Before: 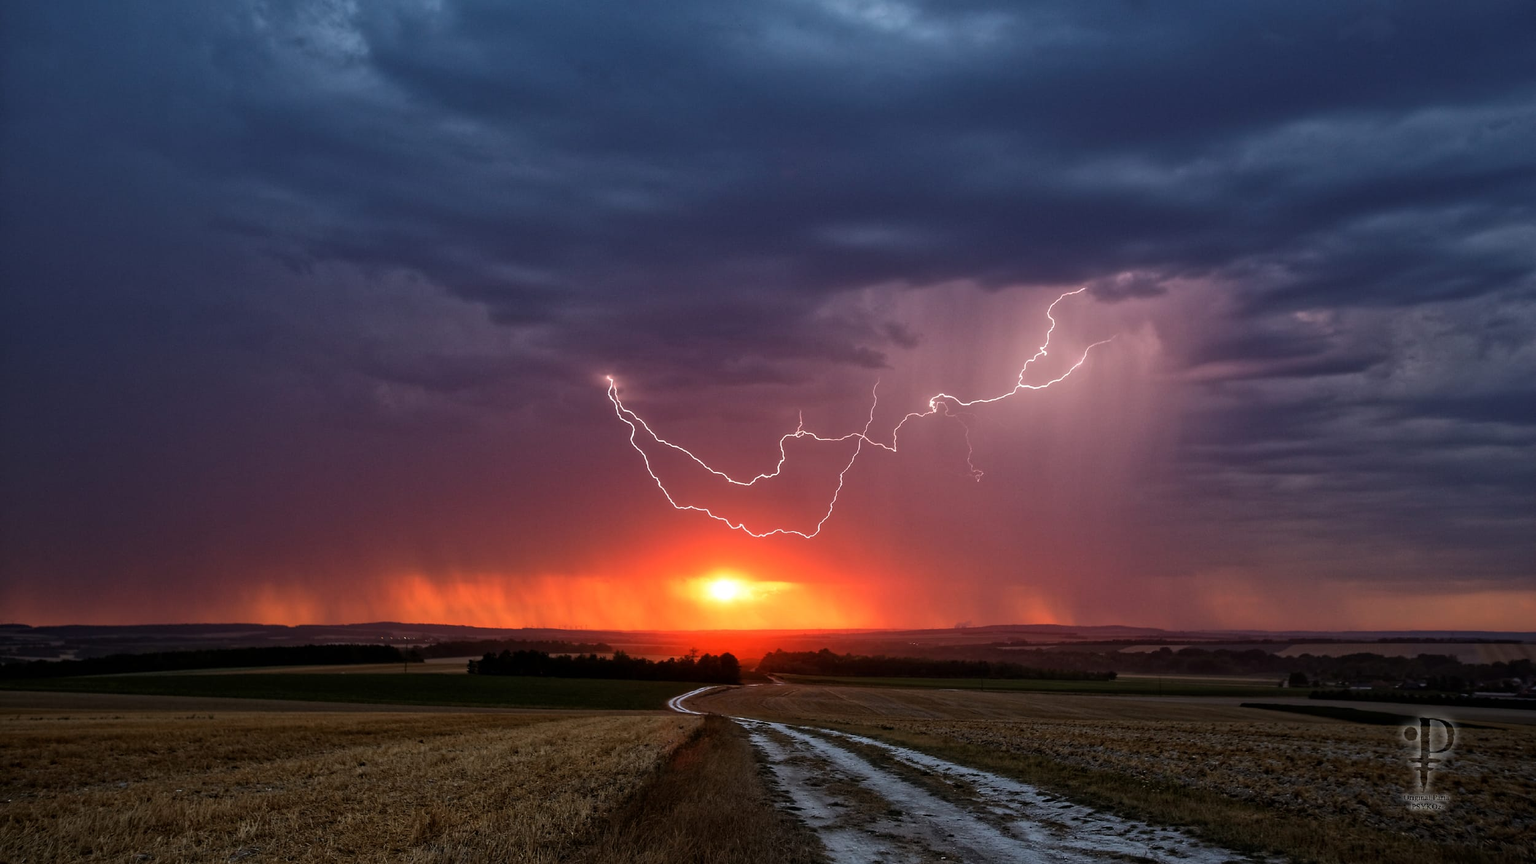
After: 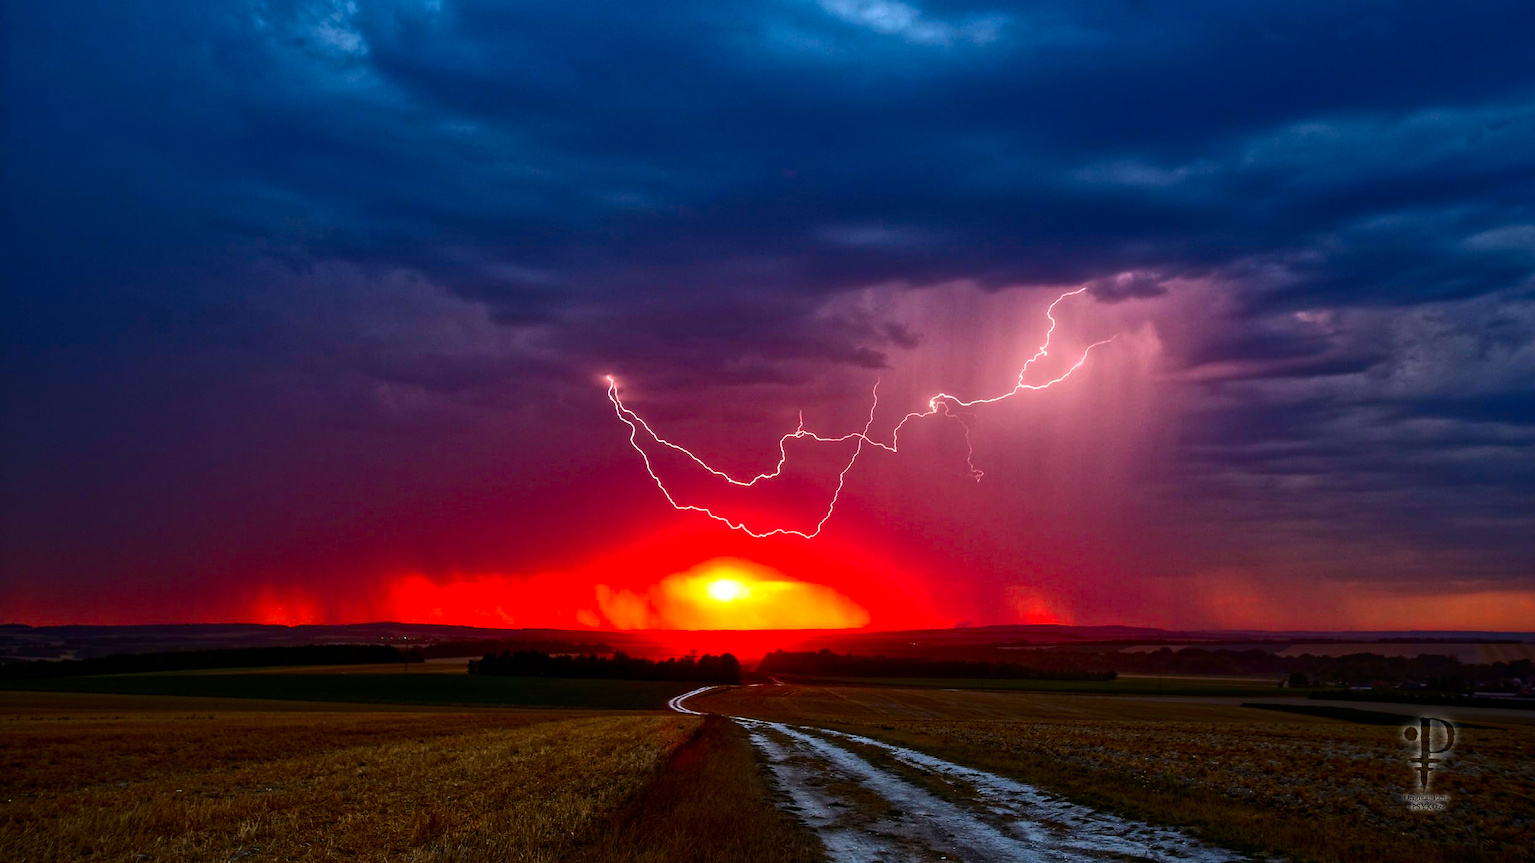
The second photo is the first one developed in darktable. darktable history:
contrast brightness saturation: contrast 0.263, brightness 0.024, saturation 0.853
